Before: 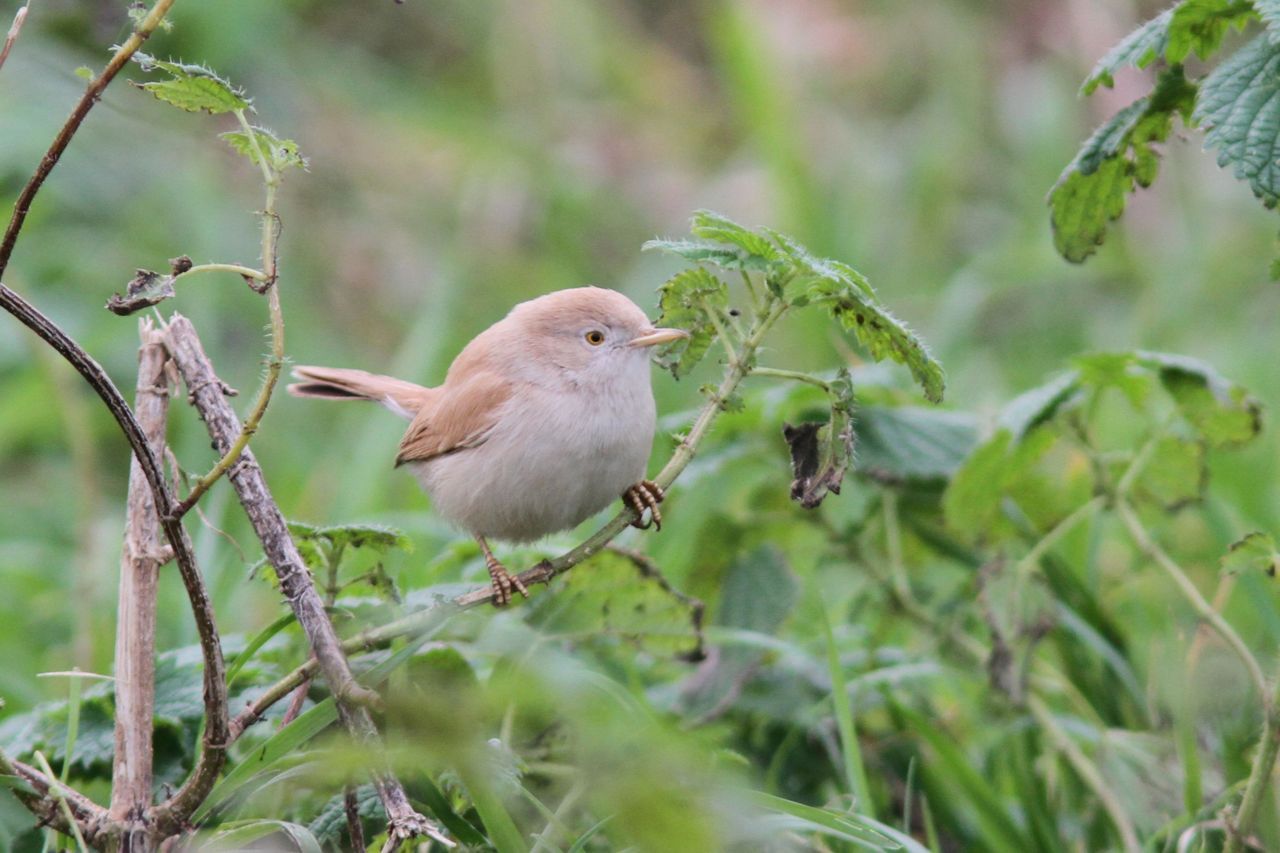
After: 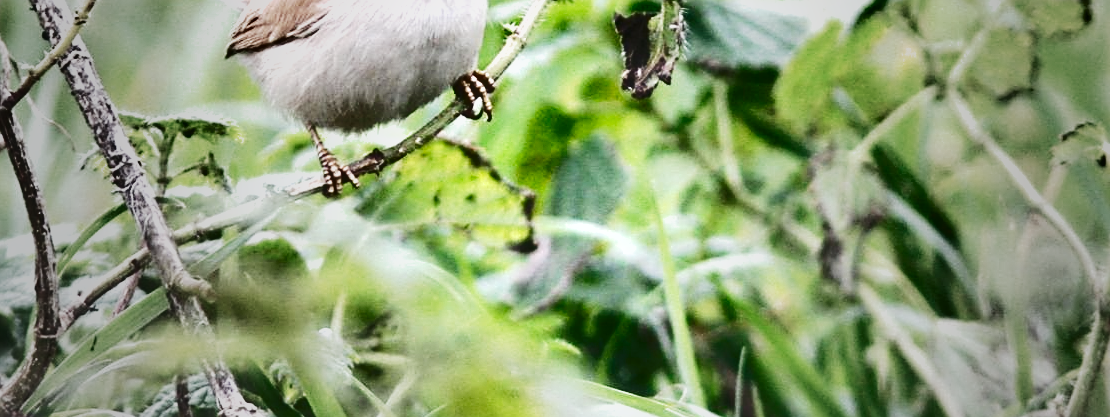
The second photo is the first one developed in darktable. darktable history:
shadows and highlights: radius 106.09, shadows 44.86, highlights -67.1, low approximation 0.01, soften with gaussian
exposure: black level correction 0.001, exposure 1.399 EV, compensate highlight preservation false
tone curve: curves: ch0 [(0, 0.039) (0.104, 0.094) (0.285, 0.301) (0.689, 0.764) (0.89, 0.926) (0.994, 0.971)]; ch1 [(0, 0) (0.337, 0.249) (0.437, 0.411) (0.485, 0.487) (0.515, 0.514) (0.566, 0.563) (0.641, 0.655) (1, 1)]; ch2 [(0, 0) (0.314, 0.301) (0.421, 0.411) (0.502, 0.505) (0.528, 0.54) (0.557, 0.555) (0.612, 0.583) (0.722, 0.67) (1, 1)], preserve colors none
tone equalizer: edges refinement/feathering 500, mask exposure compensation -1.57 EV, preserve details no
crop and rotate: left 13.275%, top 48.109%, bottom 2.906%
sharpen: on, module defaults
vignetting: fall-off start 16.54%, fall-off radius 101.17%, width/height ratio 0.72
haze removal: strength -0.097, compatibility mode true, adaptive false
